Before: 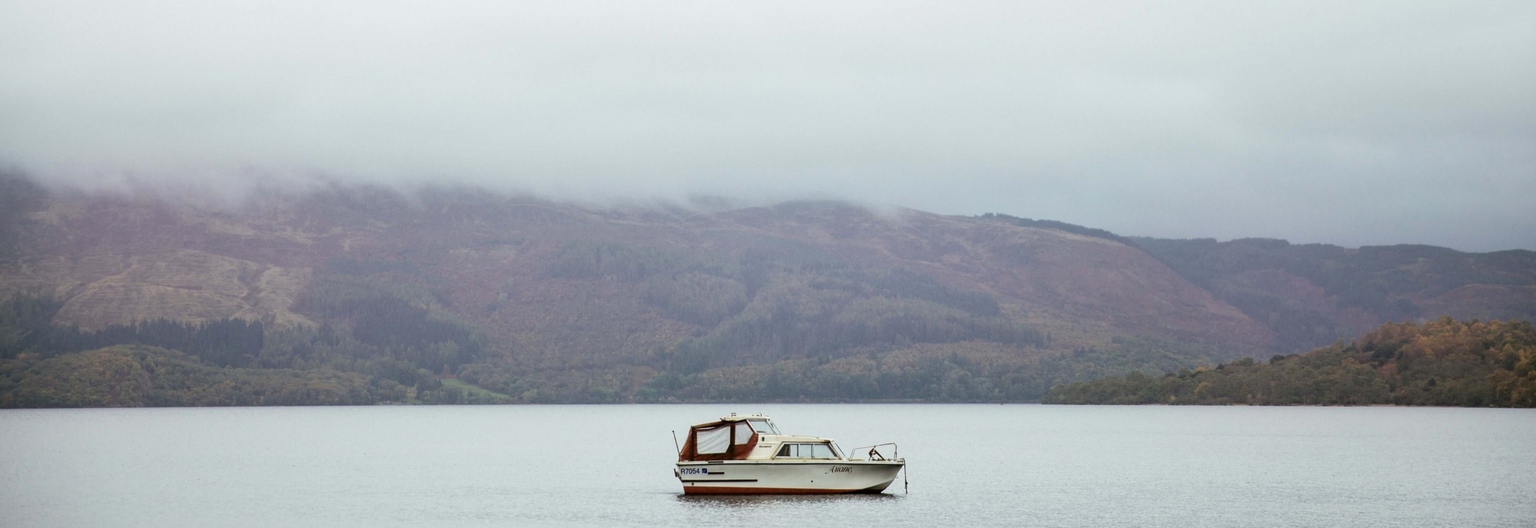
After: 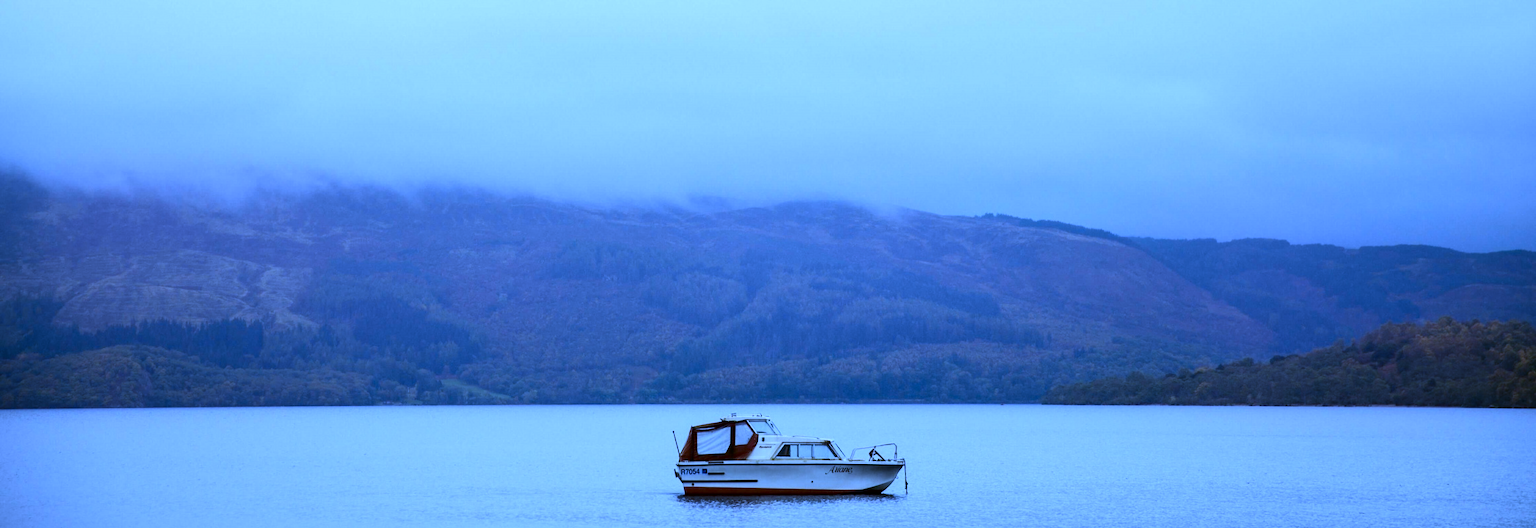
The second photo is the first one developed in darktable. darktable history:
white balance: red 0.766, blue 1.537
contrast brightness saturation: brightness -0.2, saturation 0.08
